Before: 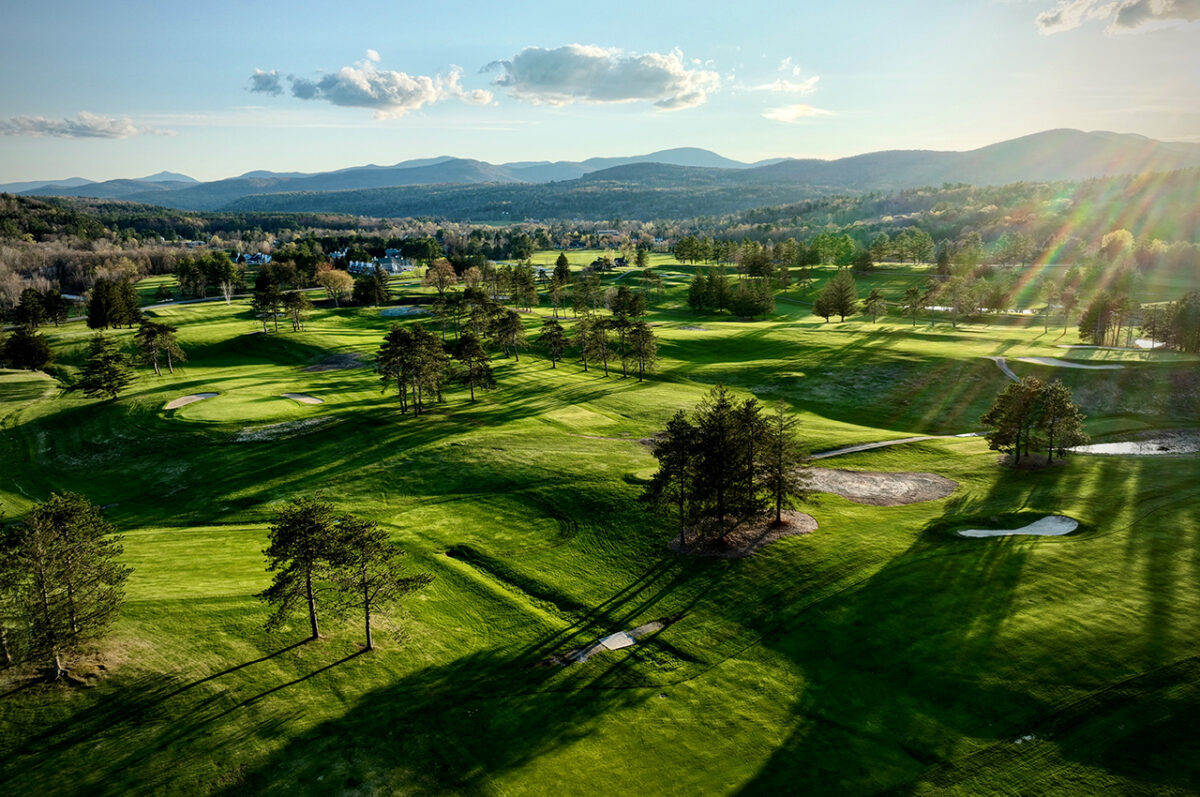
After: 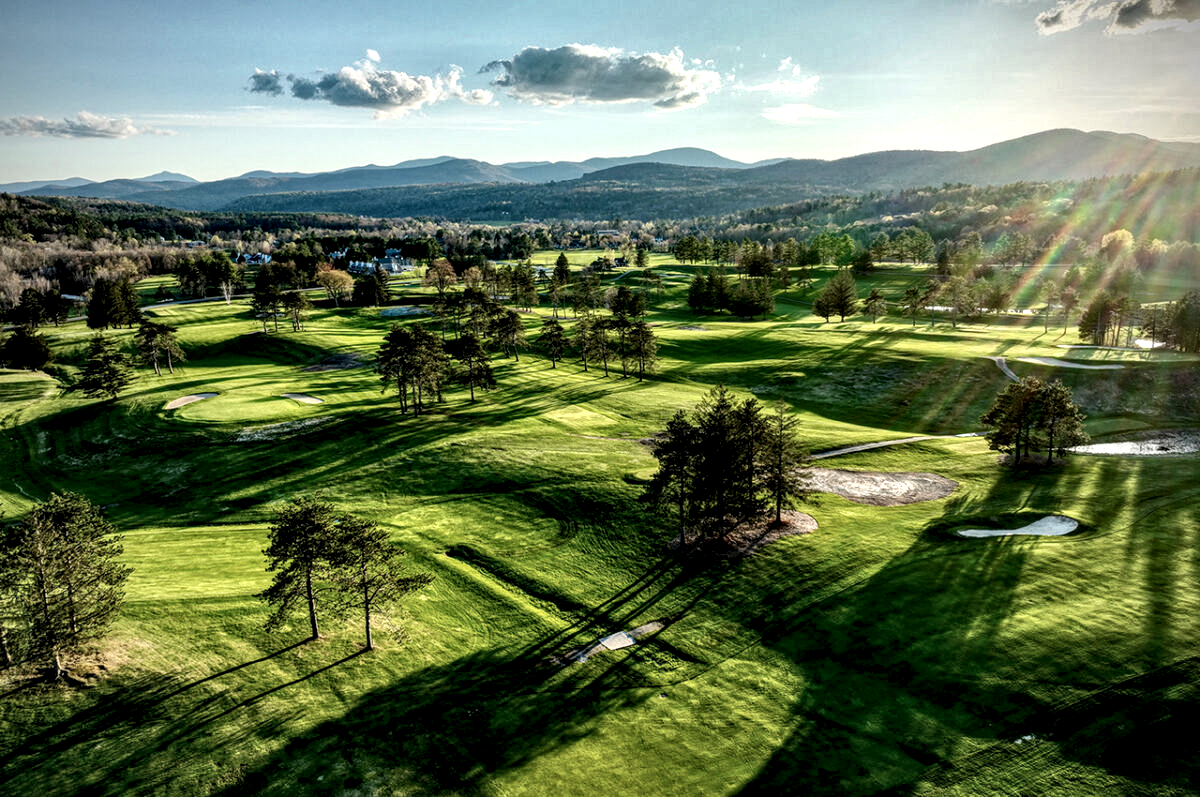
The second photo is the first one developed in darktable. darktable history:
local contrast: highlights 65%, shadows 54%, detail 169%, midtone range 0.514
shadows and highlights: radius 118.69, shadows 42.21, highlights -61.56, soften with gaussian
contrast brightness saturation: saturation -0.05
